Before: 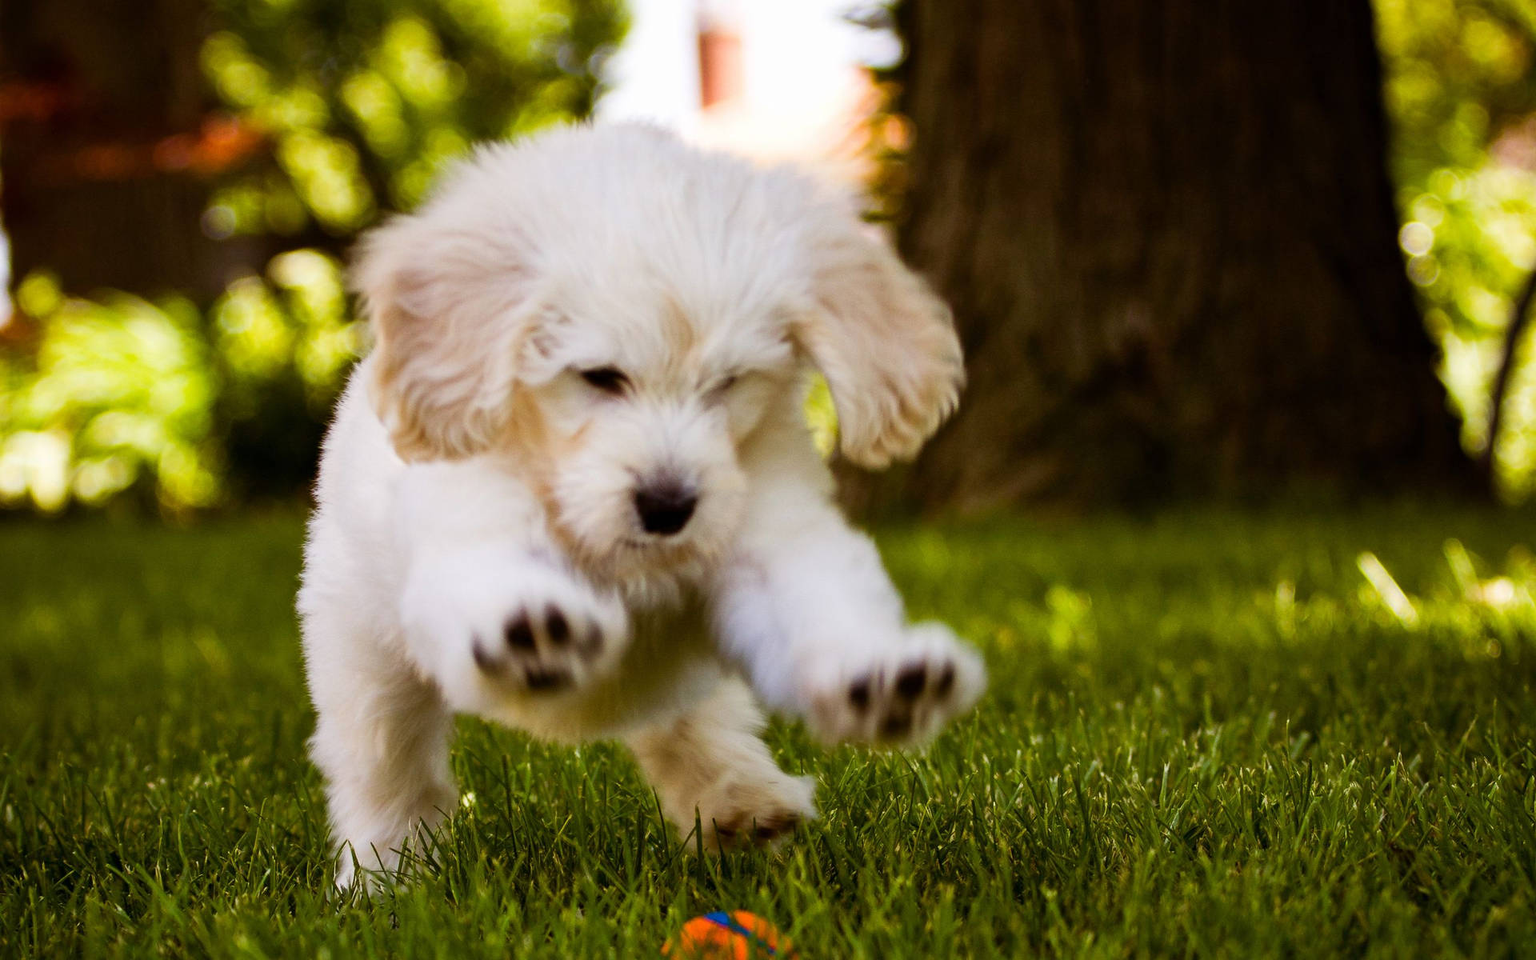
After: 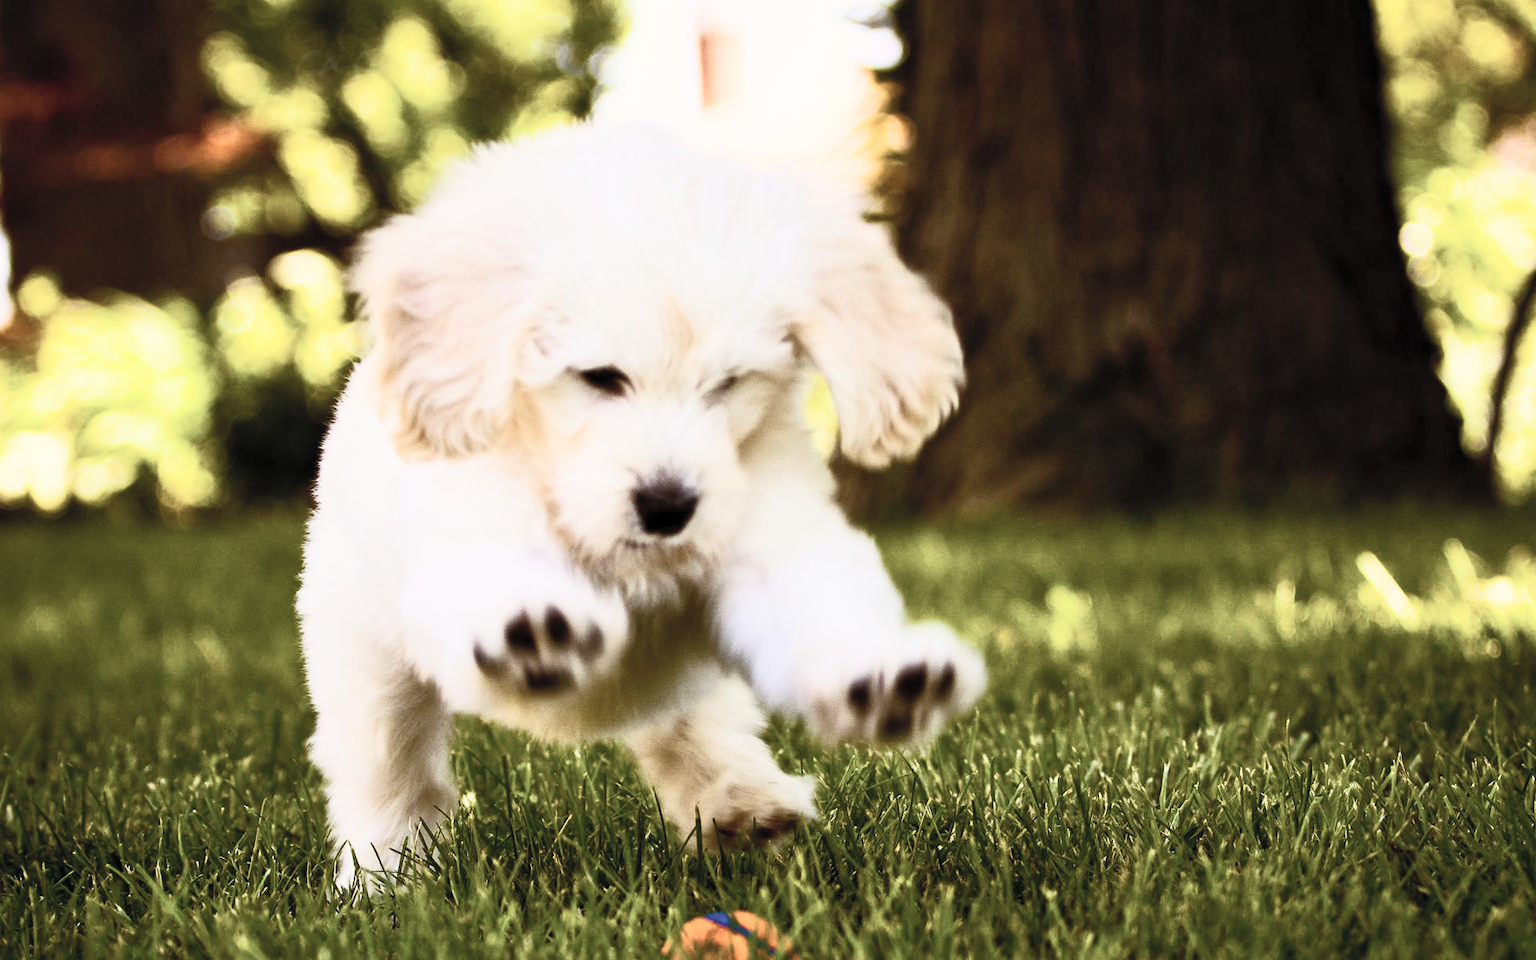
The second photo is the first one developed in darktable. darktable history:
filmic rgb: black relative exposure -16 EV, threshold -0.33 EV, transition 3.19 EV, structure ↔ texture 100%, target black luminance 0%, hardness 7.57, latitude 72.96%, contrast 0.908, highlights saturation mix 10%, shadows ↔ highlights balance -0.38%, add noise in highlights 0, preserve chrominance no, color science v4 (2020), iterations of high-quality reconstruction 10, enable highlight reconstruction true
contrast brightness saturation: contrast 0.57, brightness 0.57, saturation -0.34
